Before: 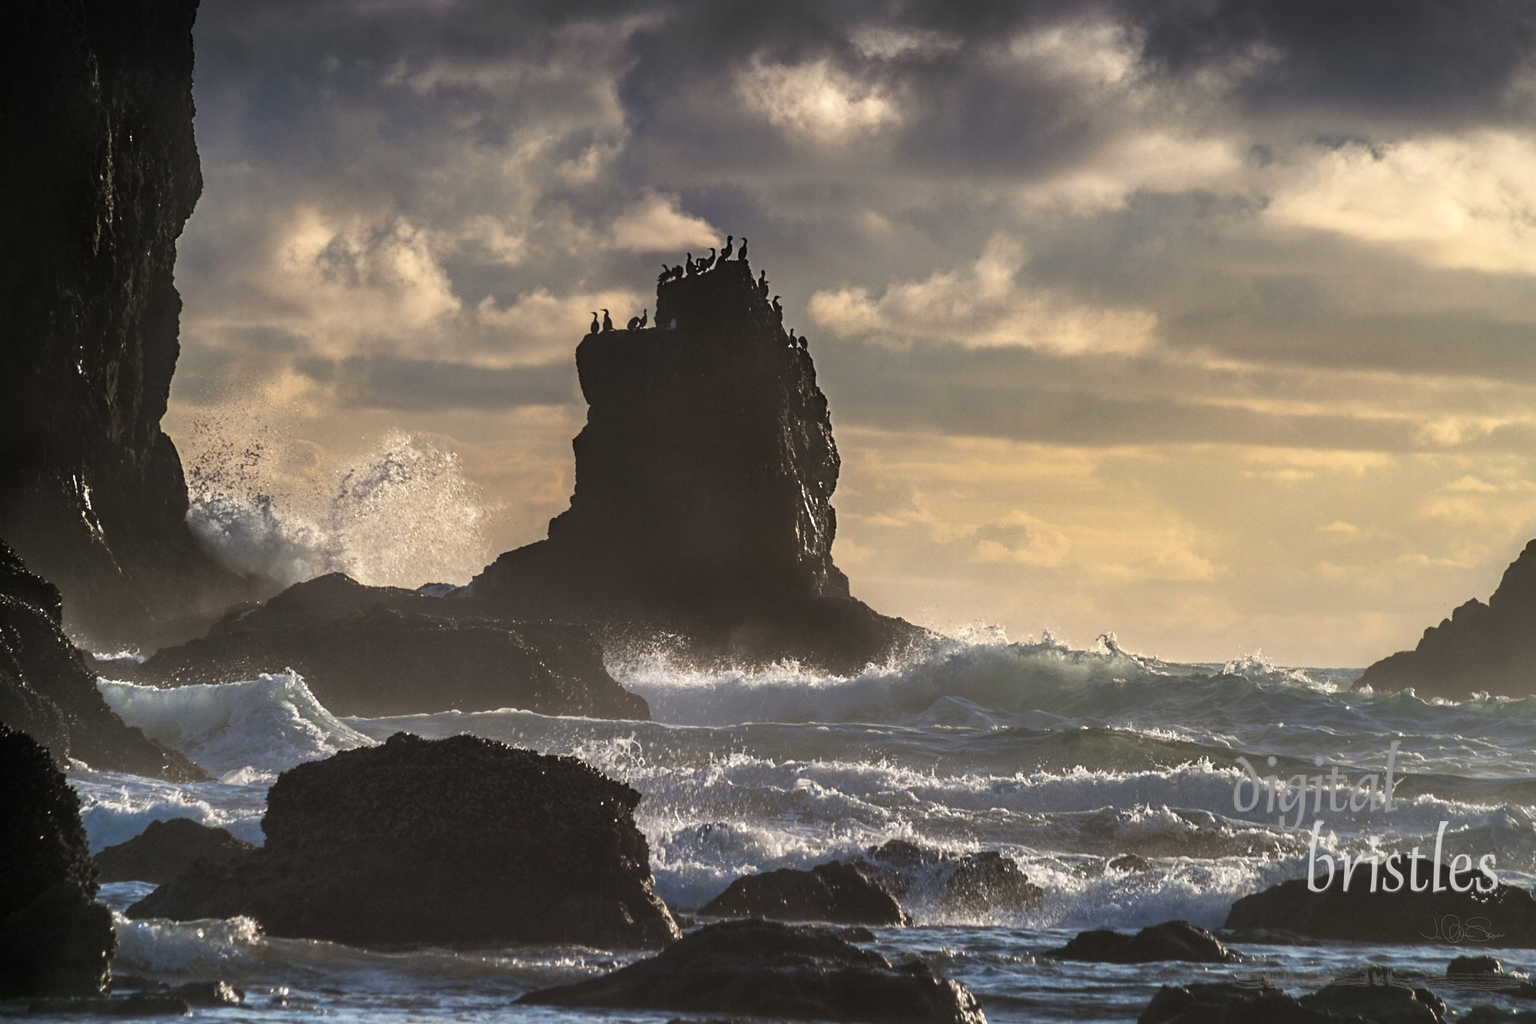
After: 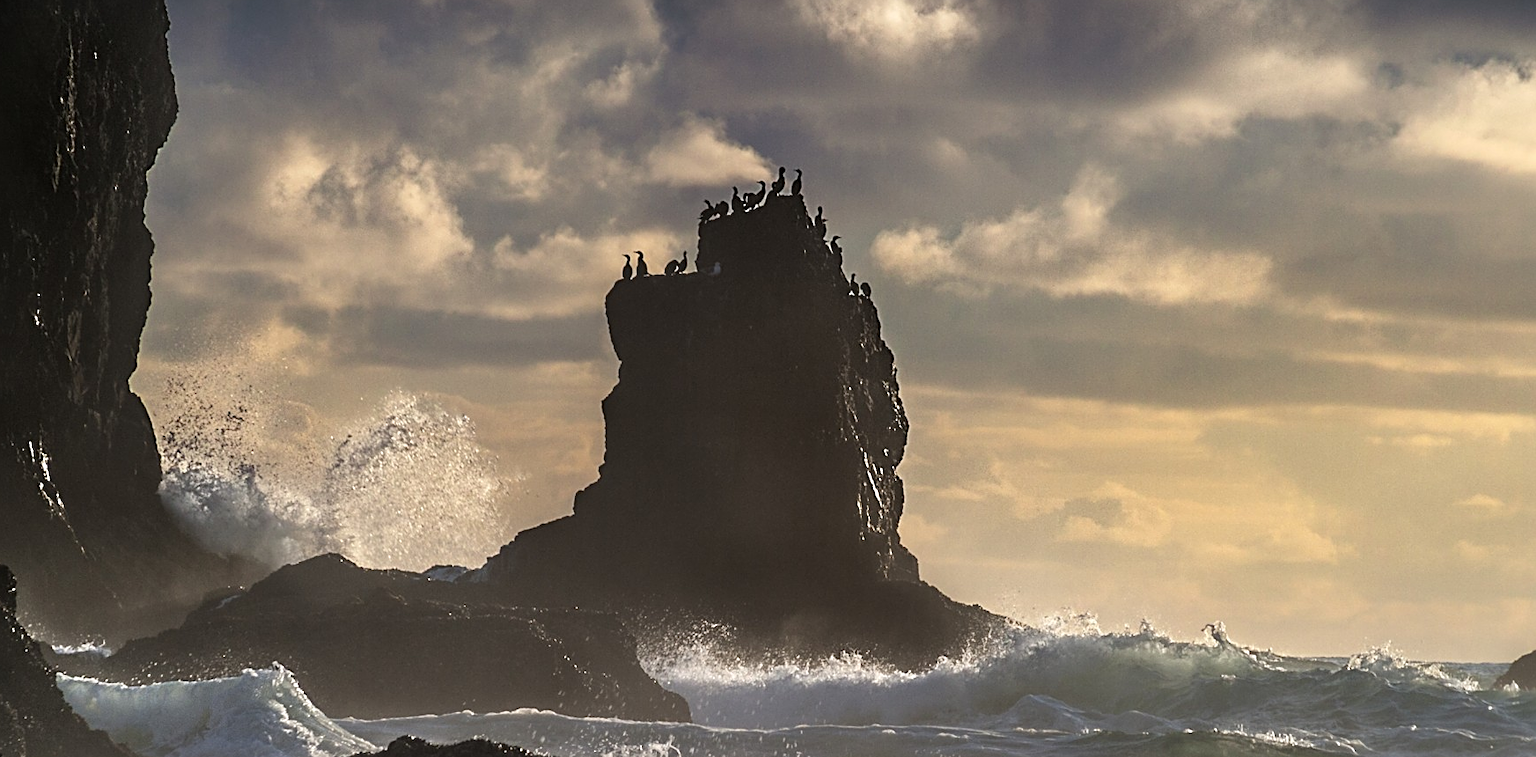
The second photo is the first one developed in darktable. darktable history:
sharpen: on, module defaults
crop: left 3.117%, top 8.827%, right 9.626%, bottom 26.524%
